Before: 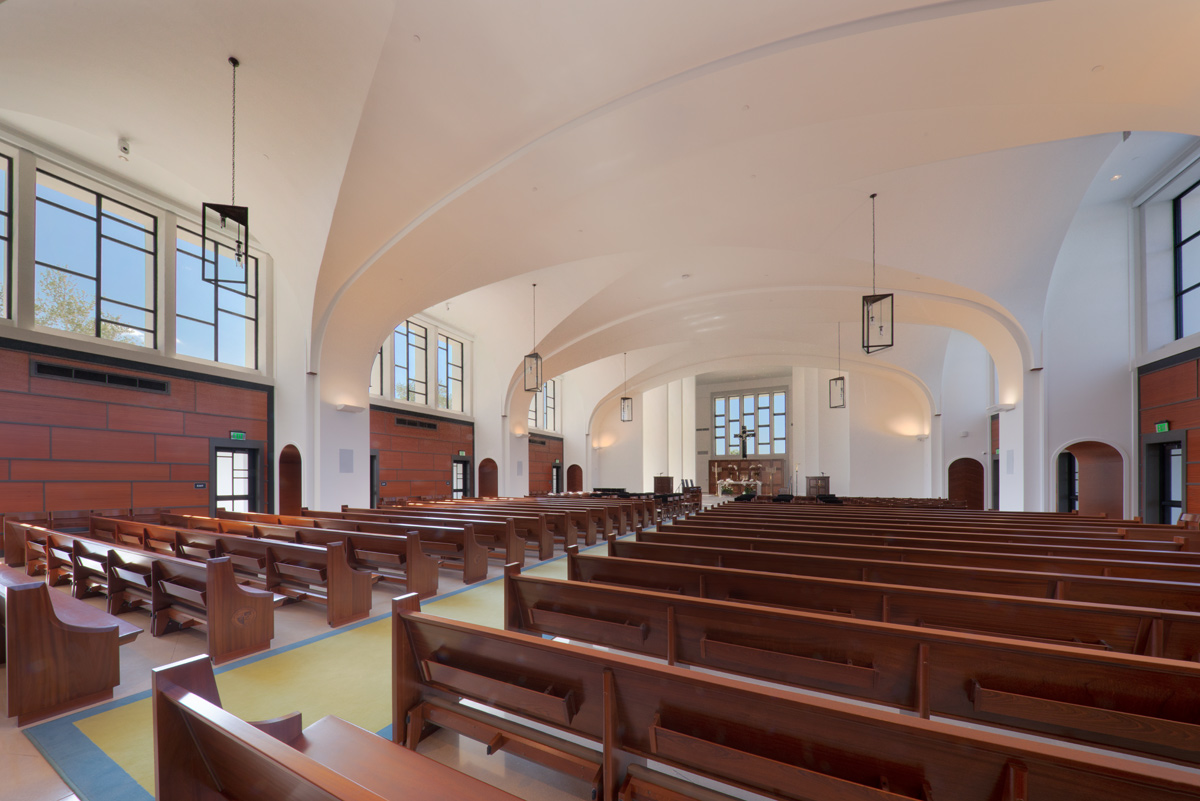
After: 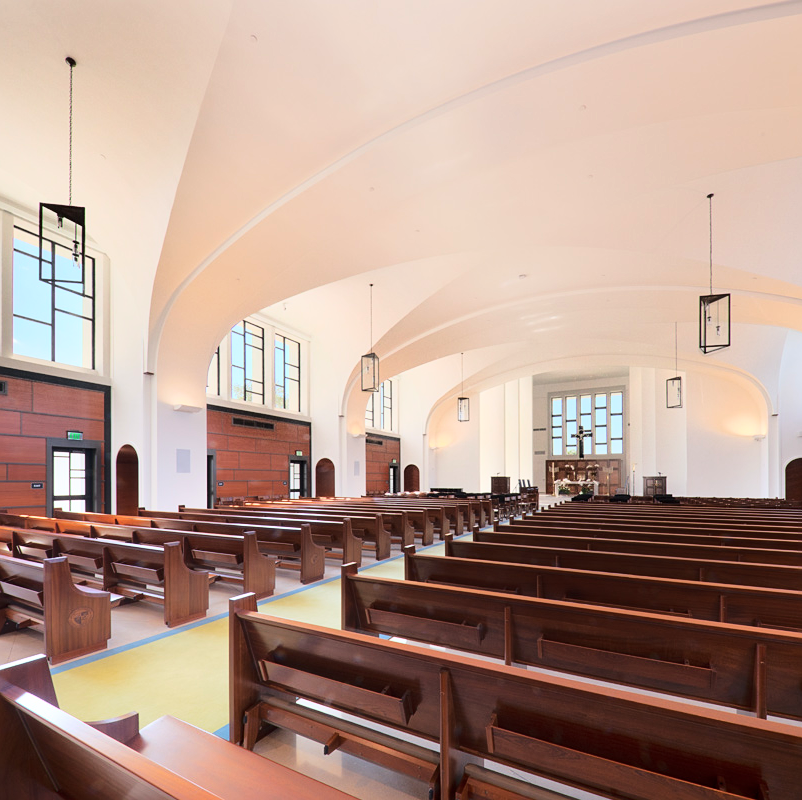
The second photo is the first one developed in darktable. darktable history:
base curve: curves: ch0 [(0, 0) (0.028, 0.03) (0.121, 0.232) (0.46, 0.748) (0.859, 0.968) (1, 1)]
sharpen: radius 1.299, amount 0.288, threshold 0.033
exposure: compensate highlight preservation false
crop and rotate: left 13.657%, right 19.427%
